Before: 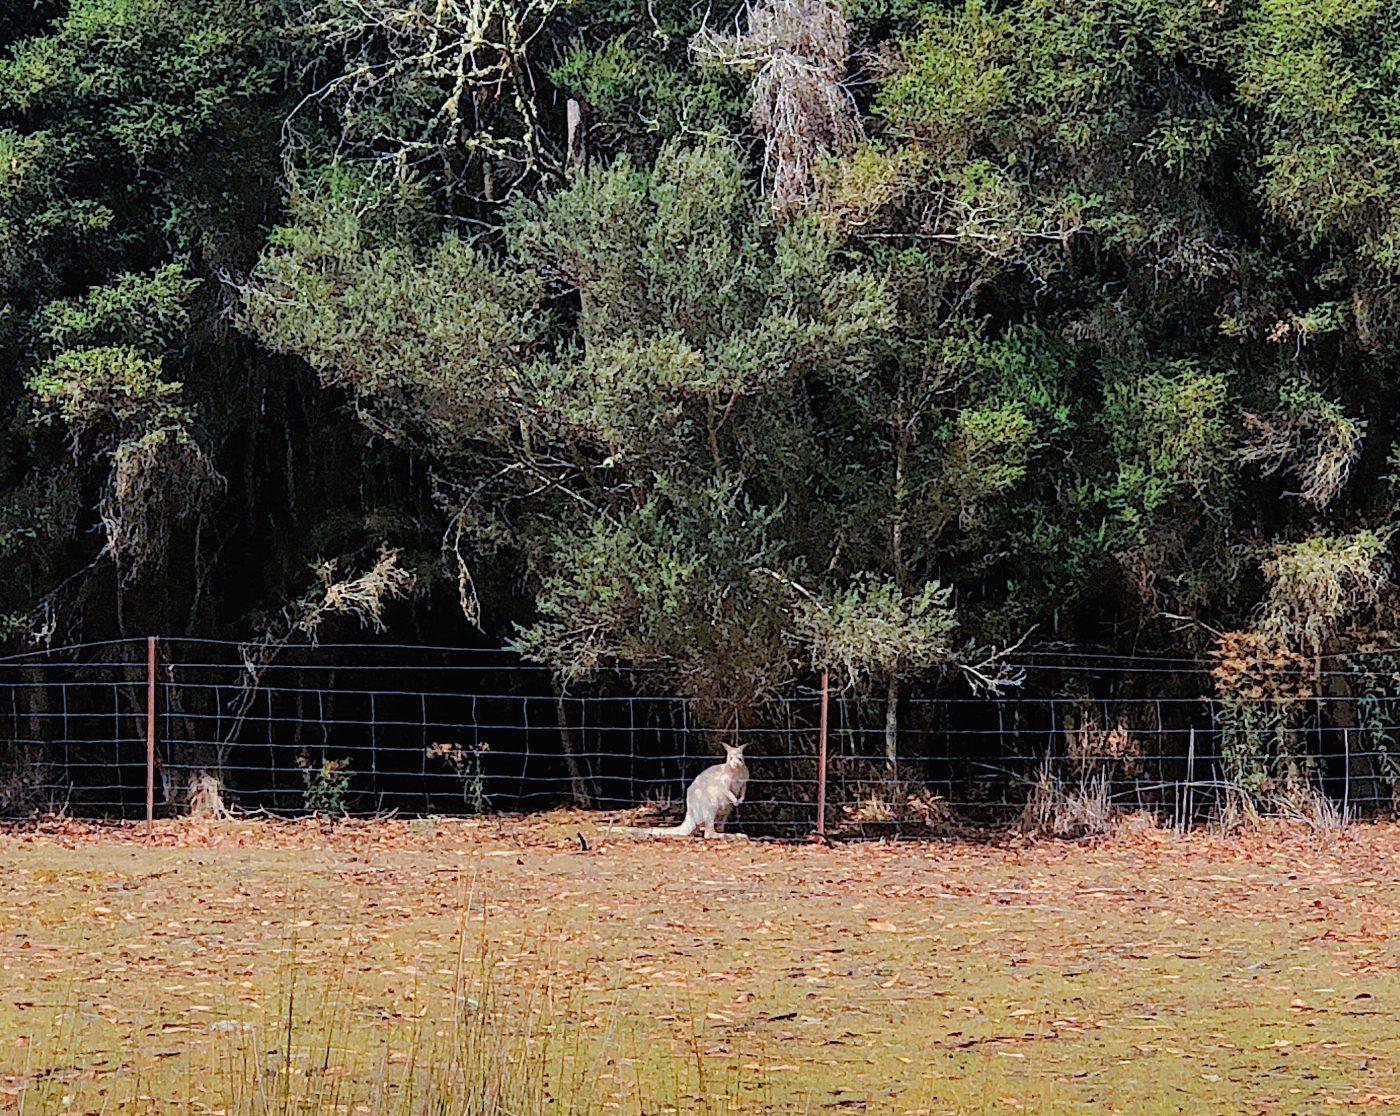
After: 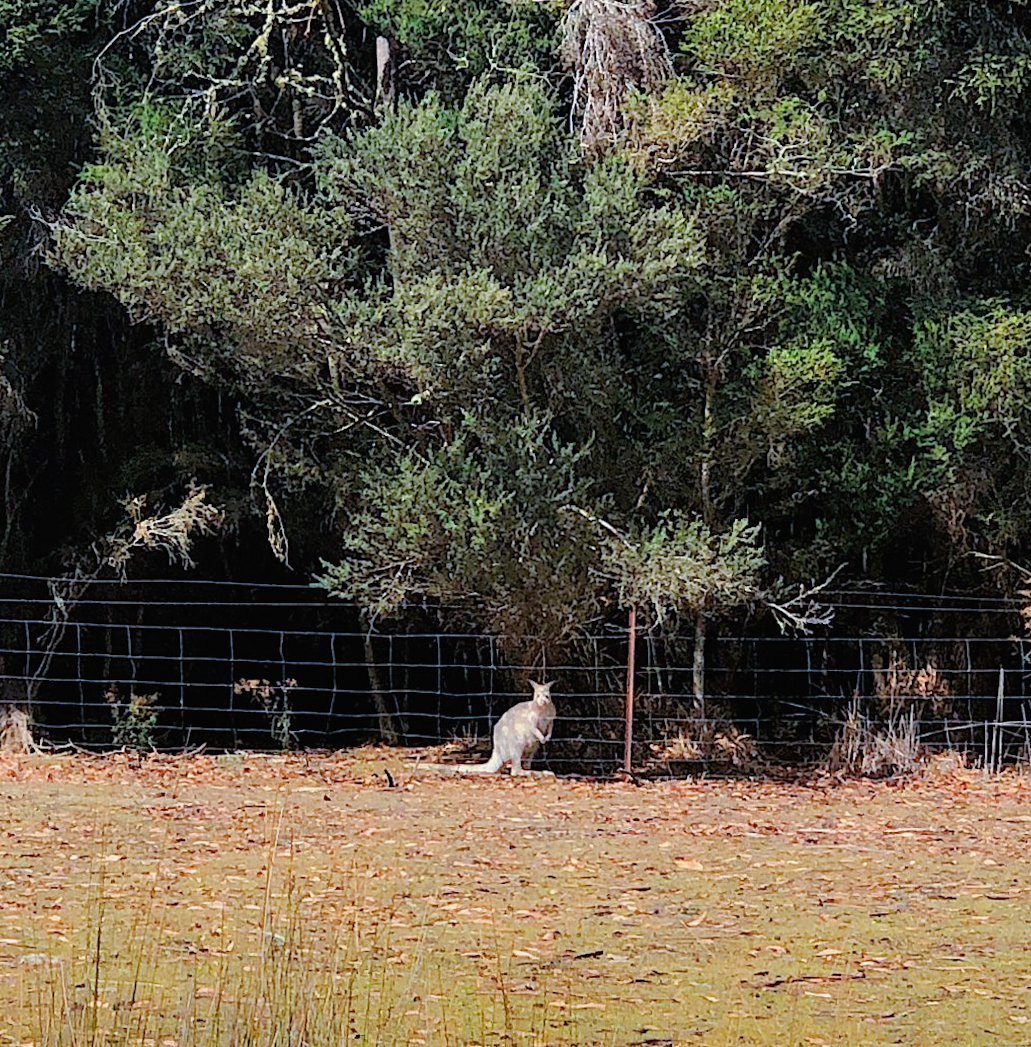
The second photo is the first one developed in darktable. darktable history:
rotate and perspective: rotation 0.192°, lens shift (horizontal) -0.015, crop left 0.005, crop right 0.996, crop top 0.006, crop bottom 0.99
crop and rotate: left 13.15%, top 5.251%, right 12.609%
contrast brightness saturation: contrast 0.07
